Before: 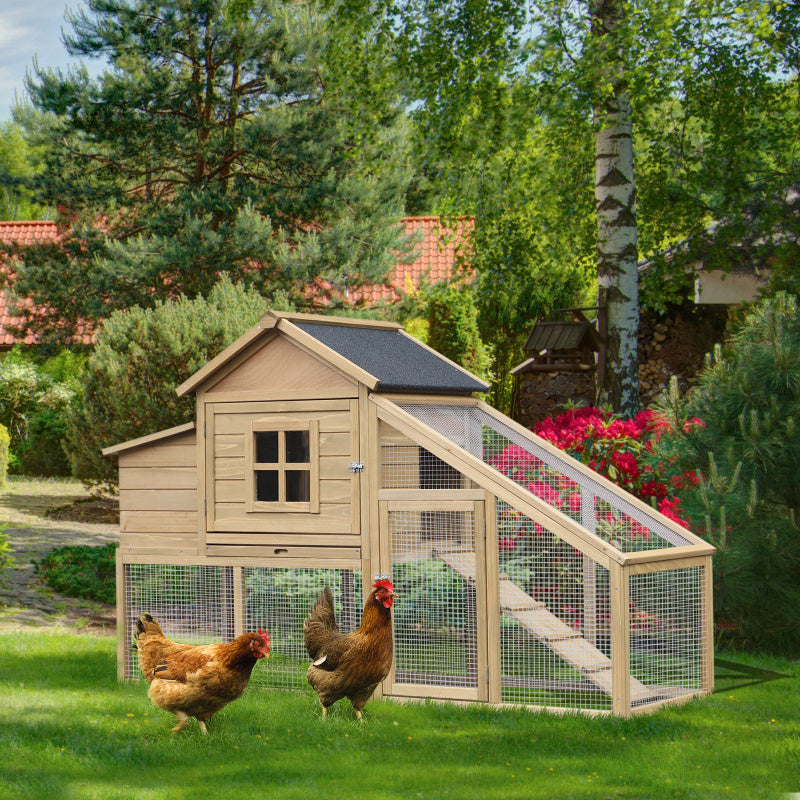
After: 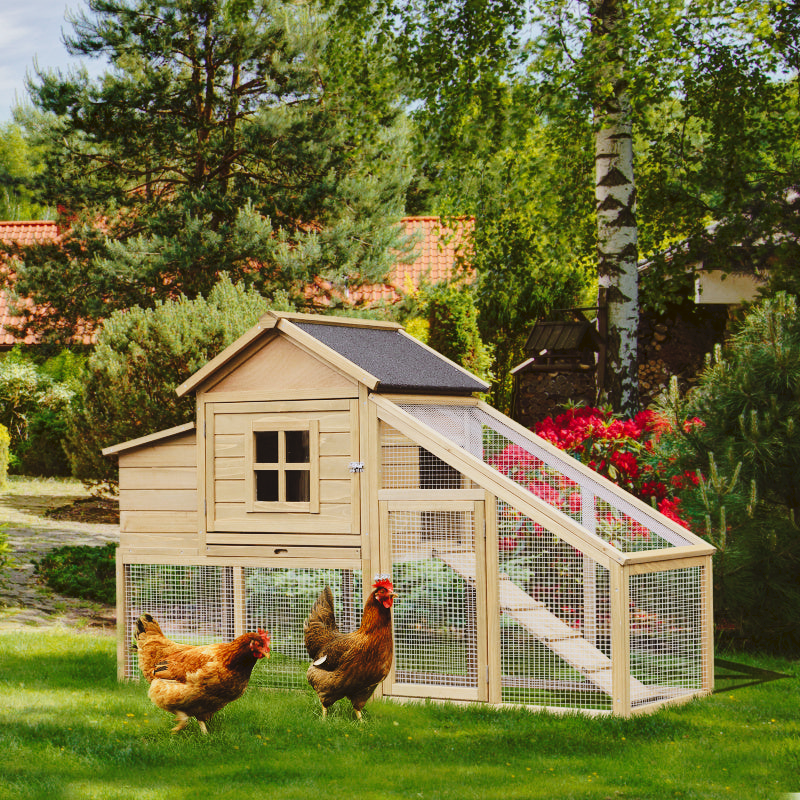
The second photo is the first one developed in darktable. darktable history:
tone curve: curves: ch0 [(0, 0) (0.003, 0.049) (0.011, 0.052) (0.025, 0.057) (0.044, 0.069) (0.069, 0.076) (0.1, 0.09) (0.136, 0.111) (0.177, 0.15) (0.224, 0.197) (0.277, 0.267) (0.335, 0.366) (0.399, 0.477) (0.468, 0.561) (0.543, 0.651) (0.623, 0.733) (0.709, 0.804) (0.801, 0.869) (0.898, 0.924) (1, 1)], preserve colors none
color look up table: target L [94.5, 88.05, 87.71, 86.93, 86.27, 80.33, 80.69, 65.61, 64.51, 52.61, 39.21, 36.6, 30.93, 17.07, 200.66, 73.81, 71.45, 59.25, 55.47, 49.87, 49.71, 46.37, 42.76, 34.6, 30.68, 19.56, 4.524, 76.74, 70.26, 68.01, 62.58, 55.47, 54.97, 49.58, 41.25, 41.78, 38.48, 37.55, 26.78, 25.07, 21.57, 5.582, 85.6, 77.47, 63.05, 46.65, 47.35, 34.74, 9.911], target a [-6.216, -29.89, -11.19, -33.22, -50.5, -65.83, -3.433, -14.18, -49.65, -44.06, -8.472, -6.941, -23.42, -5.454, 0, 30.57, 24.81, 18.68, 24.61, 64.67, 51.78, 27.95, 42.05, 43.23, 7.076, 31.14, 14, 31.58, 38.74, 64.21, 3.014, 55.07, 87.52, 6.075, 18.61, 57.92, 41.54, 53.77, 4.894, 34.33, 30.19, 29.33, -37.33, -11.98, -15.42, -18.16, -28.35, -7.608, 2.157], target b [10.11, 29.47, 89.88, 58.83, -2.44, 43.31, 69.06, 33.41, 23.96, 42.23, 33.45, 23.65, 29.86, 28.79, 0, 14.62, 53.52, 53.36, 5.802, 32.63, 48.5, 37.41, 11.18, 42.27, 7.077, 32.93, 7.361, -18.25, -9.97, -42.62, 1.533, -7.734, -65.41, -26.69, -69.78, -22.62, -26.62, -53.48, -26.68, -4.806, -47.92, -22.04, -15.99, -19.56, -41.46, -24.86, -3.178, -15.68, -2.921], num patches 49
